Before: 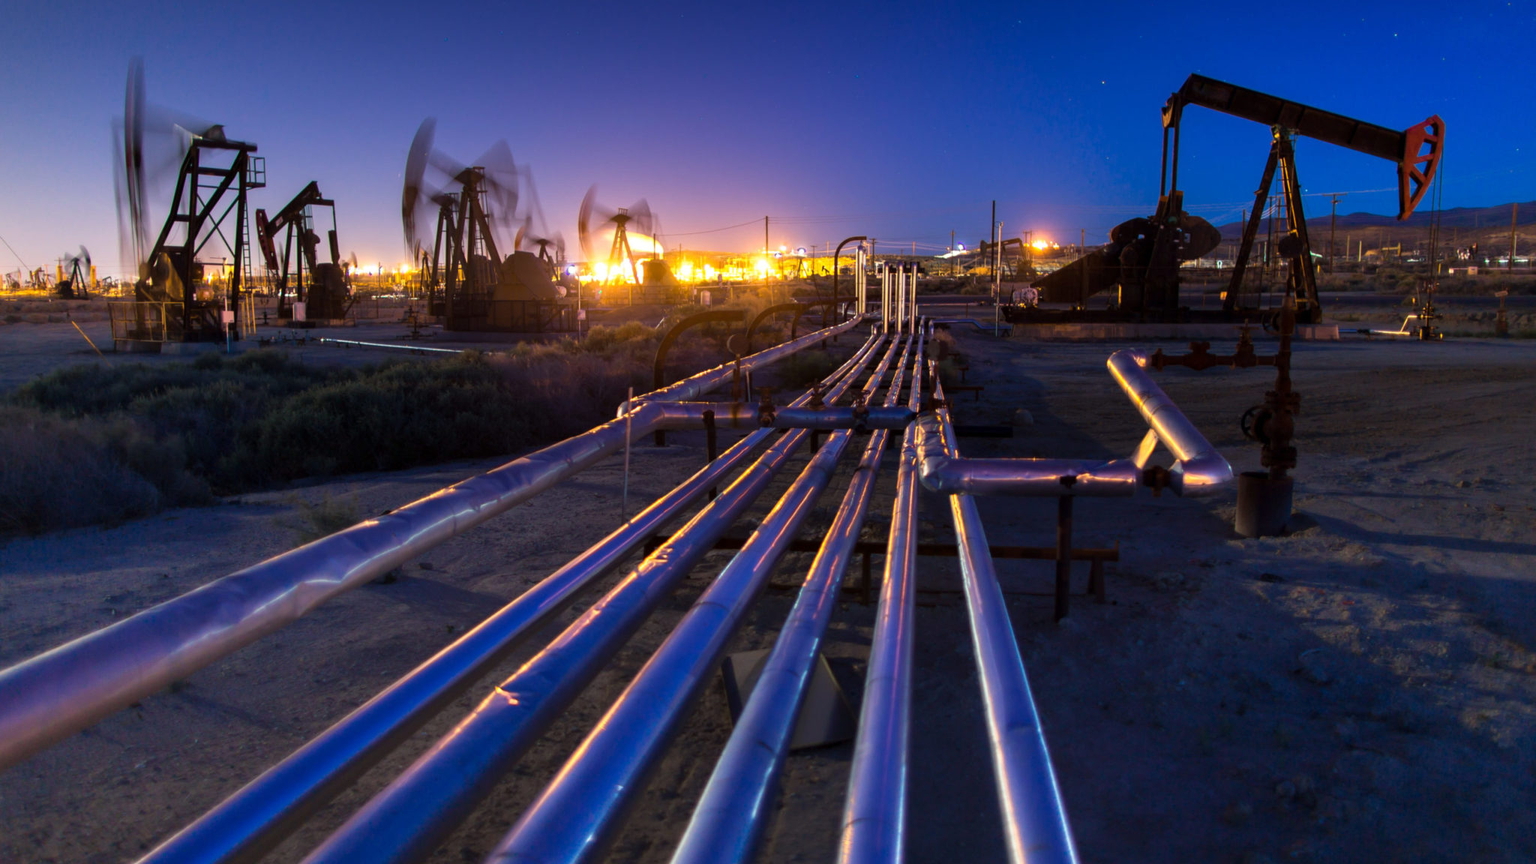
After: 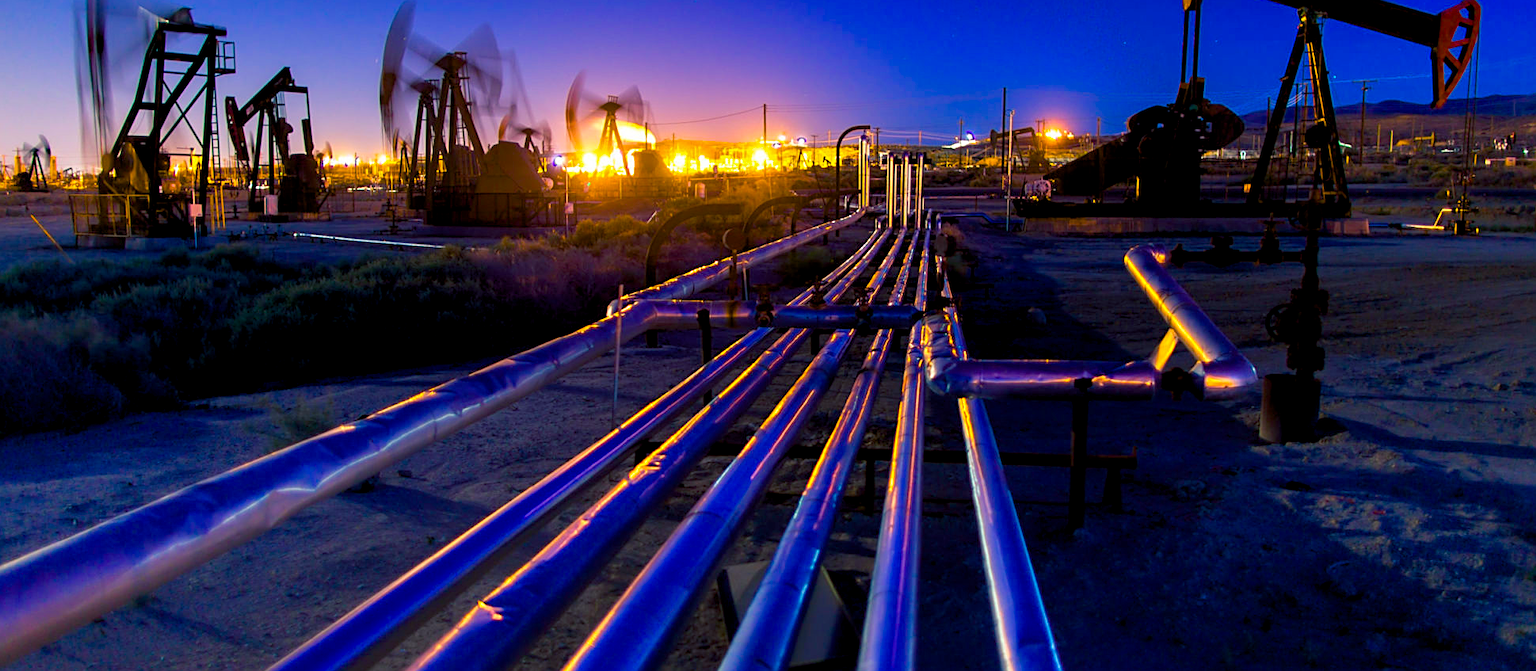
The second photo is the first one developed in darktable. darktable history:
sharpen: on, module defaults
color balance rgb: shadows lift › chroma 7.471%, shadows lift › hue 245.3°, global offset › luminance -0.489%, perceptual saturation grading › global saturation 36.59%, perceptual saturation grading › shadows 36.131%, global vibrance 20%
crop and rotate: left 2.791%, top 13.698%, right 2.485%, bottom 12.637%
